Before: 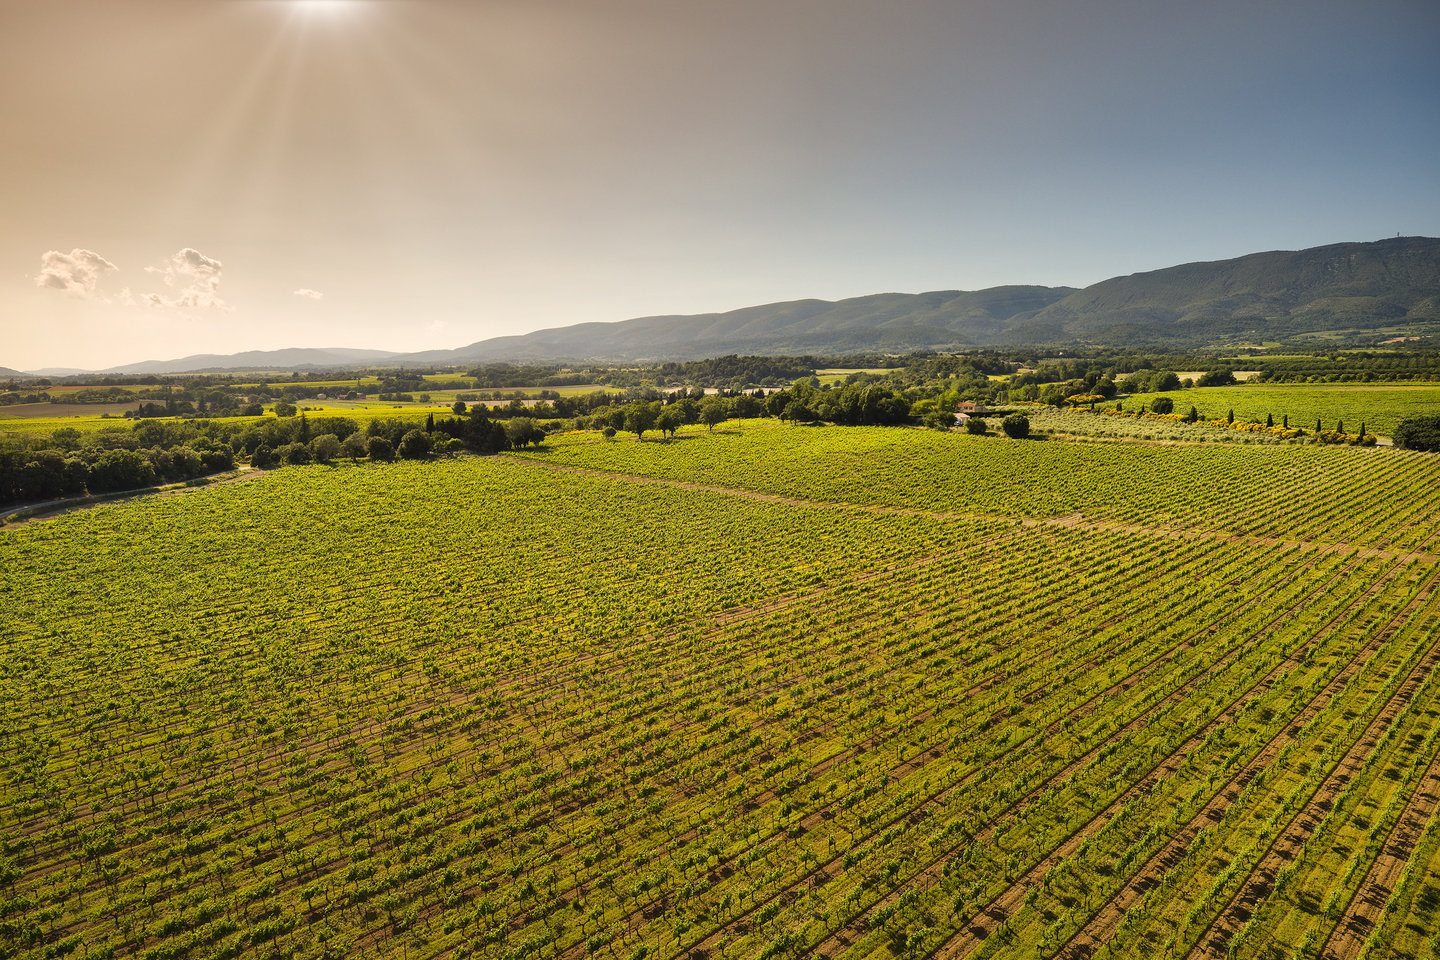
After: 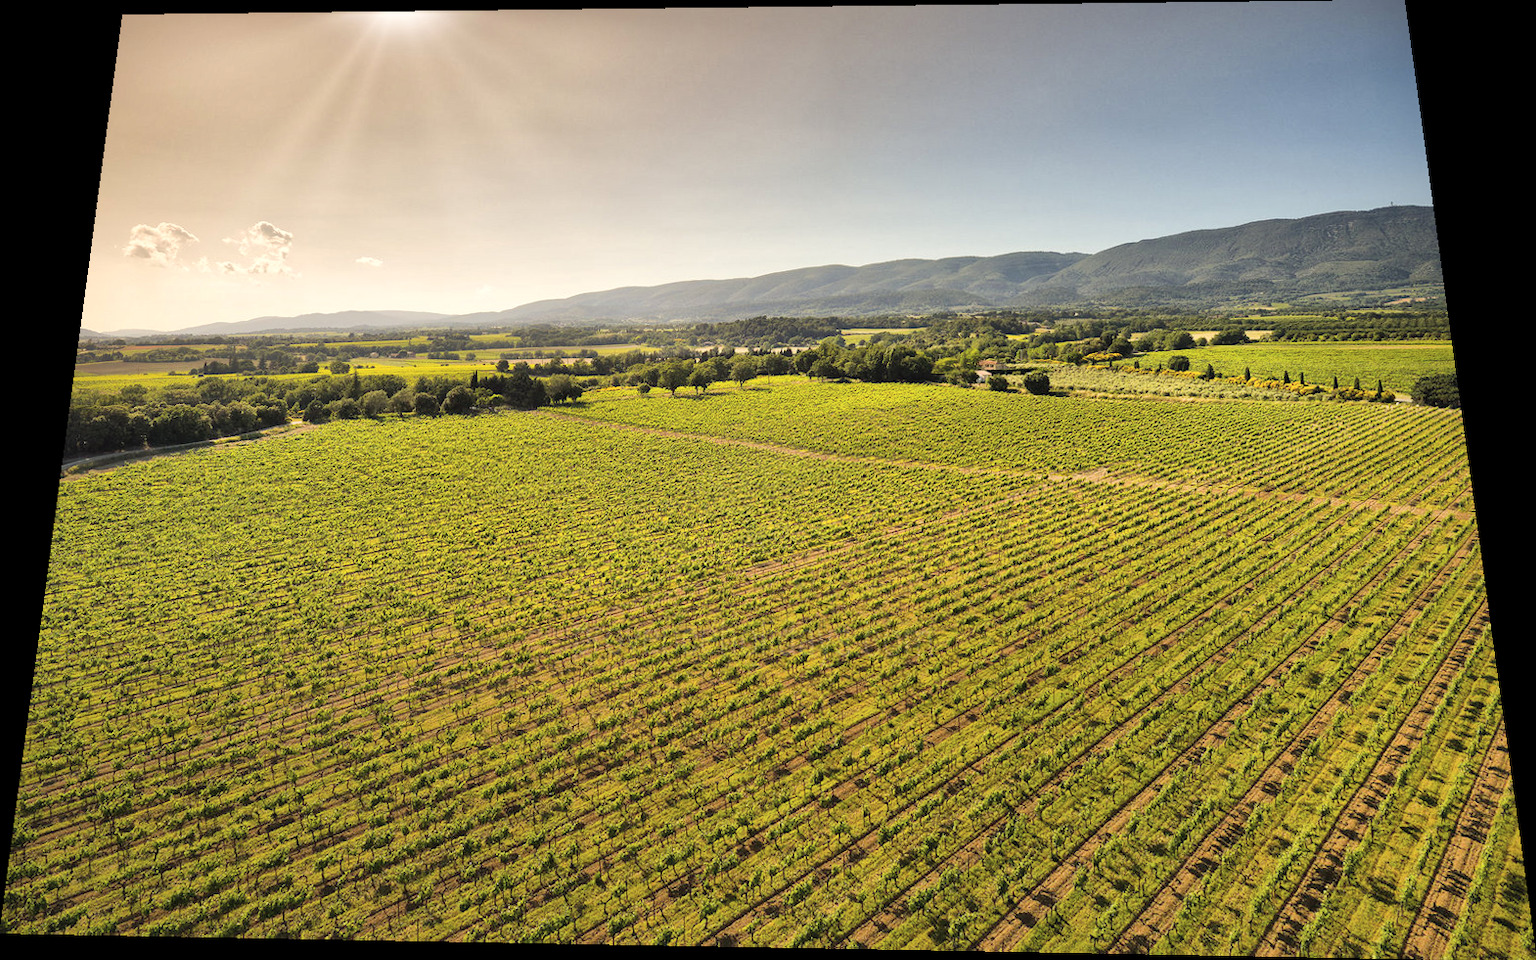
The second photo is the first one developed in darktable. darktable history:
rotate and perspective: rotation 0.128°, lens shift (vertical) -0.181, lens shift (horizontal) -0.044, shear 0.001, automatic cropping off
global tonemap: drago (1, 100), detail 1
